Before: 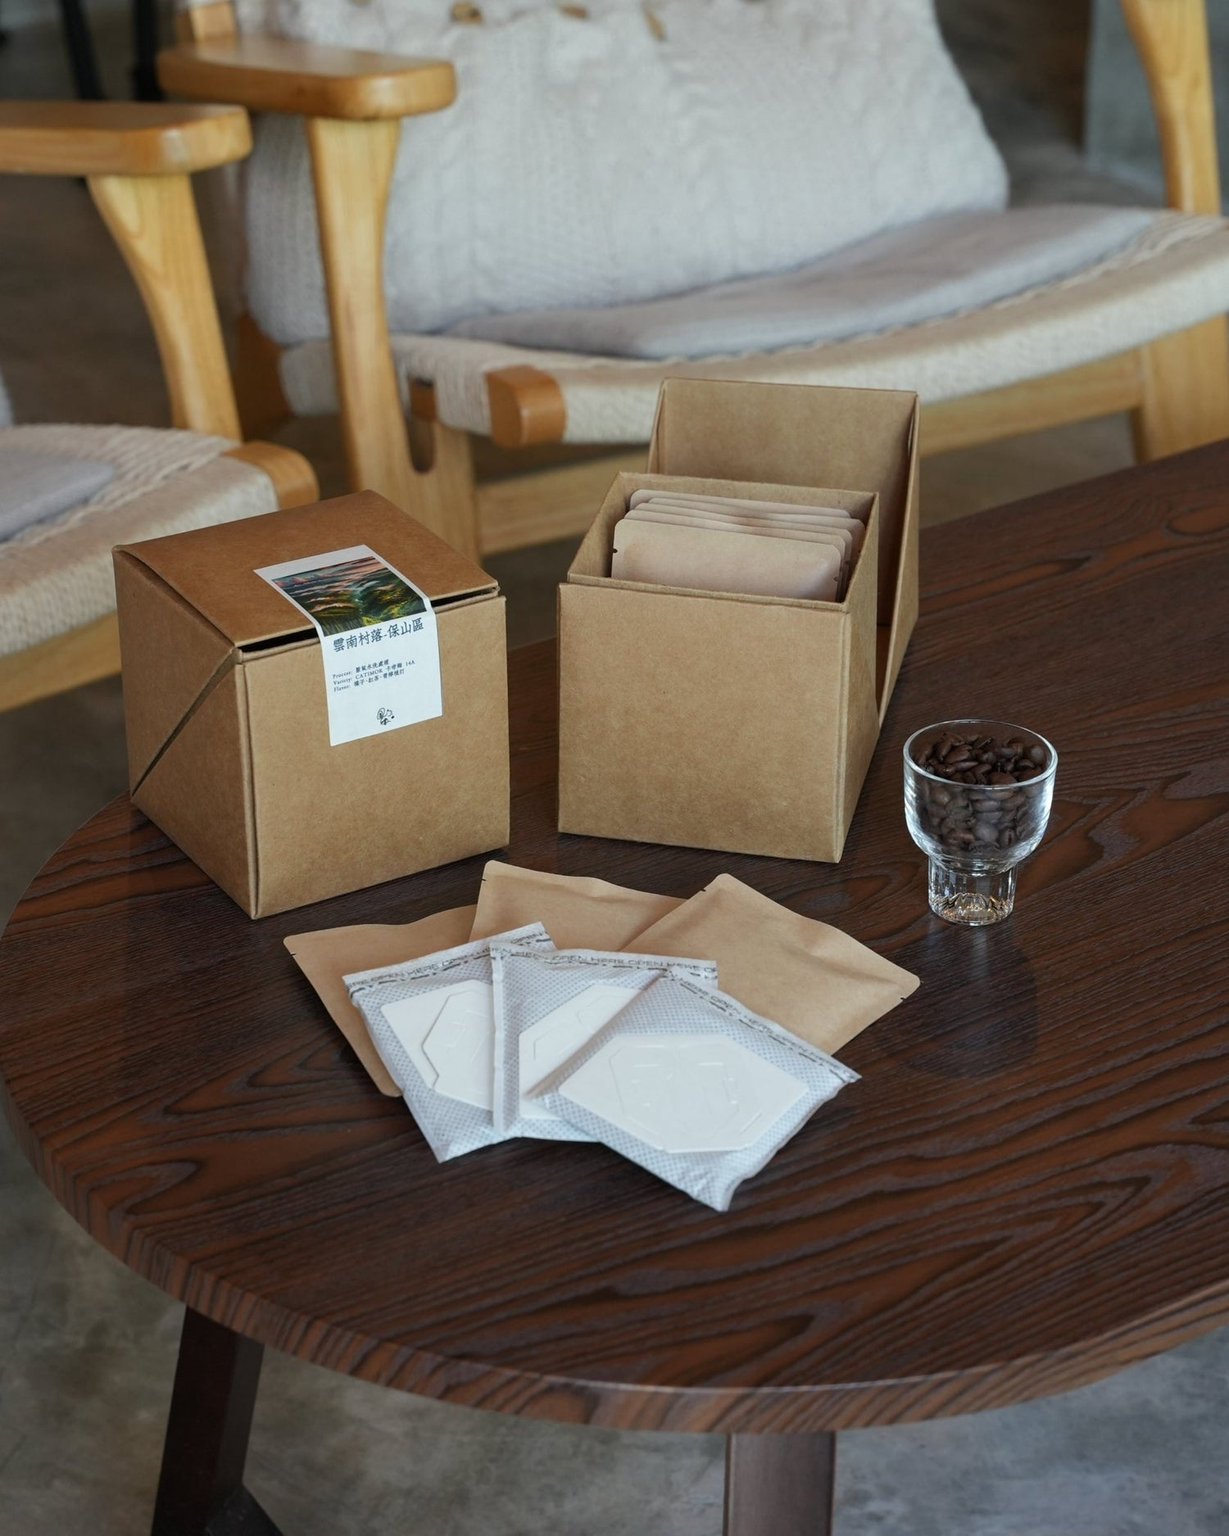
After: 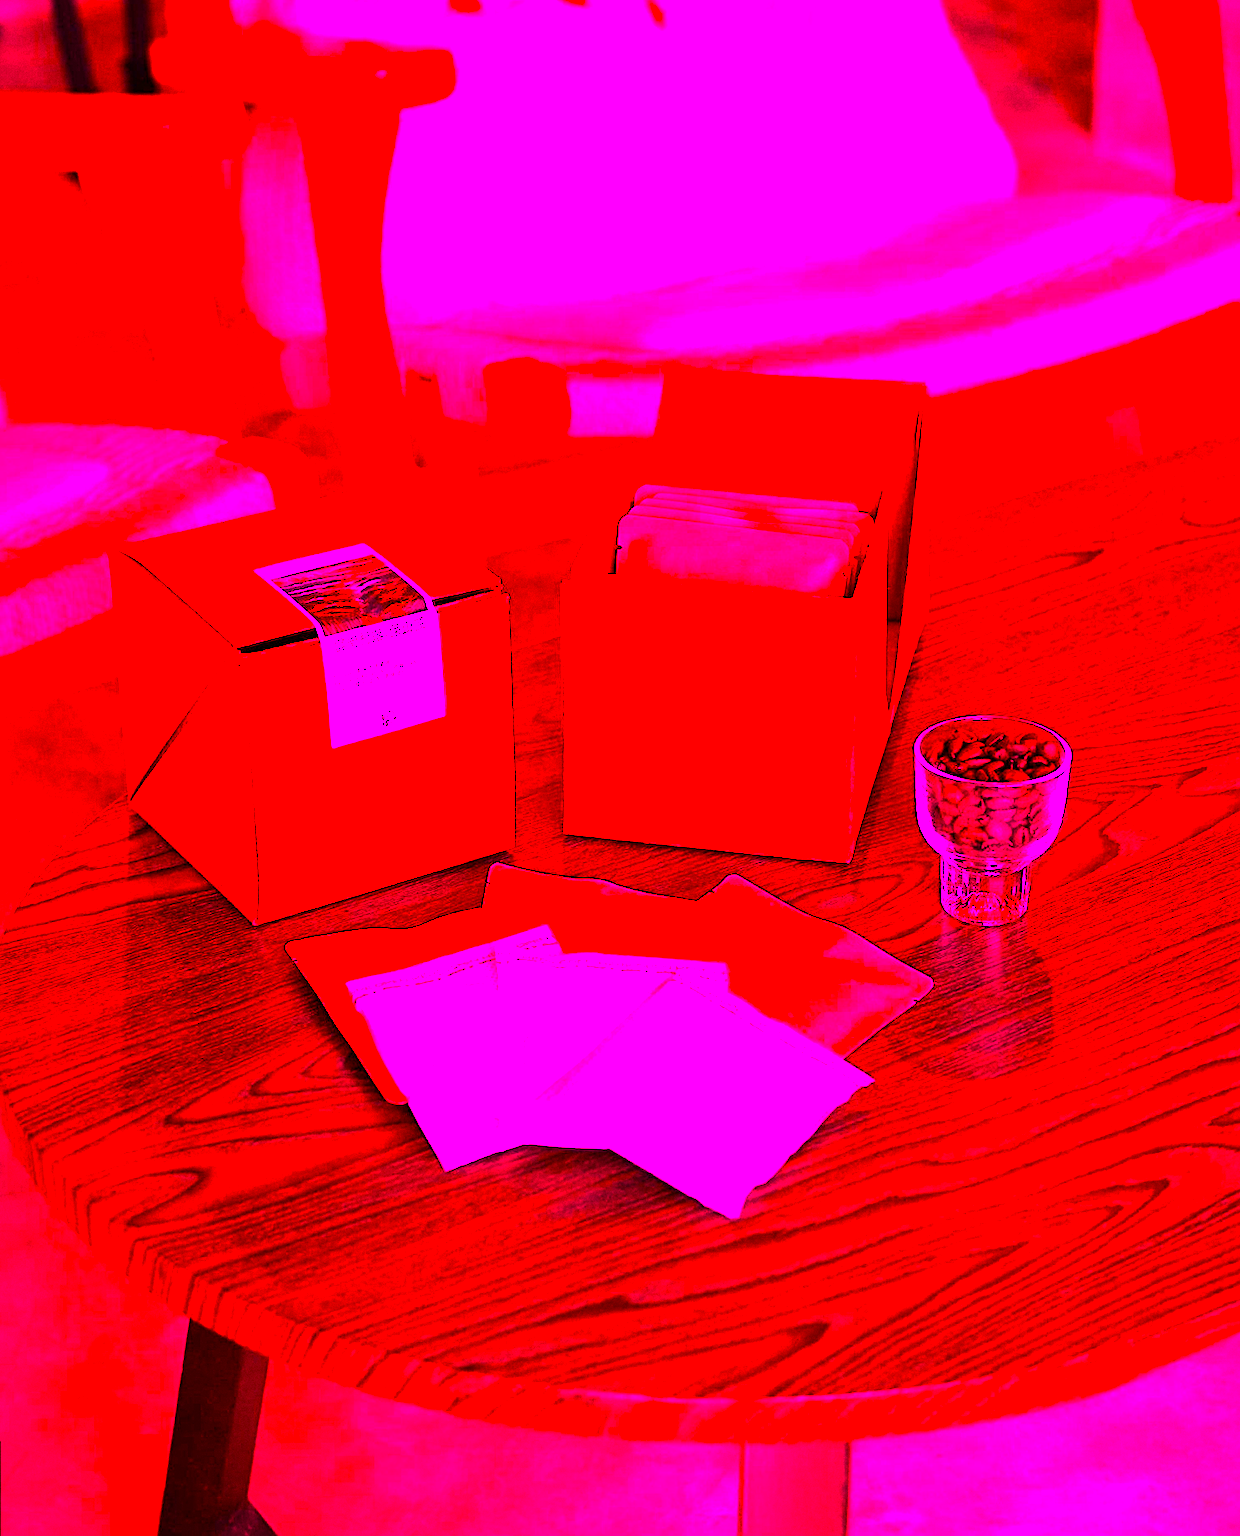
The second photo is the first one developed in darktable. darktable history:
rotate and perspective: rotation -0.45°, automatic cropping original format, crop left 0.008, crop right 0.992, crop top 0.012, crop bottom 0.988
grain: coarseness 0.09 ISO
sharpen: on, module defaults
white balance: red 4.26, blue 1.802
color balance rgb: linear chroma grading › global chroma 9%, perceptual saturation grading › global saturation 36%, perceptual saturation grading › shadows 35%, perceptual brilliance grading › global brilliance 15%, perceptual brilliance grading › shadows -35%, global vibrance 15%
color balance: output saturation 120%
